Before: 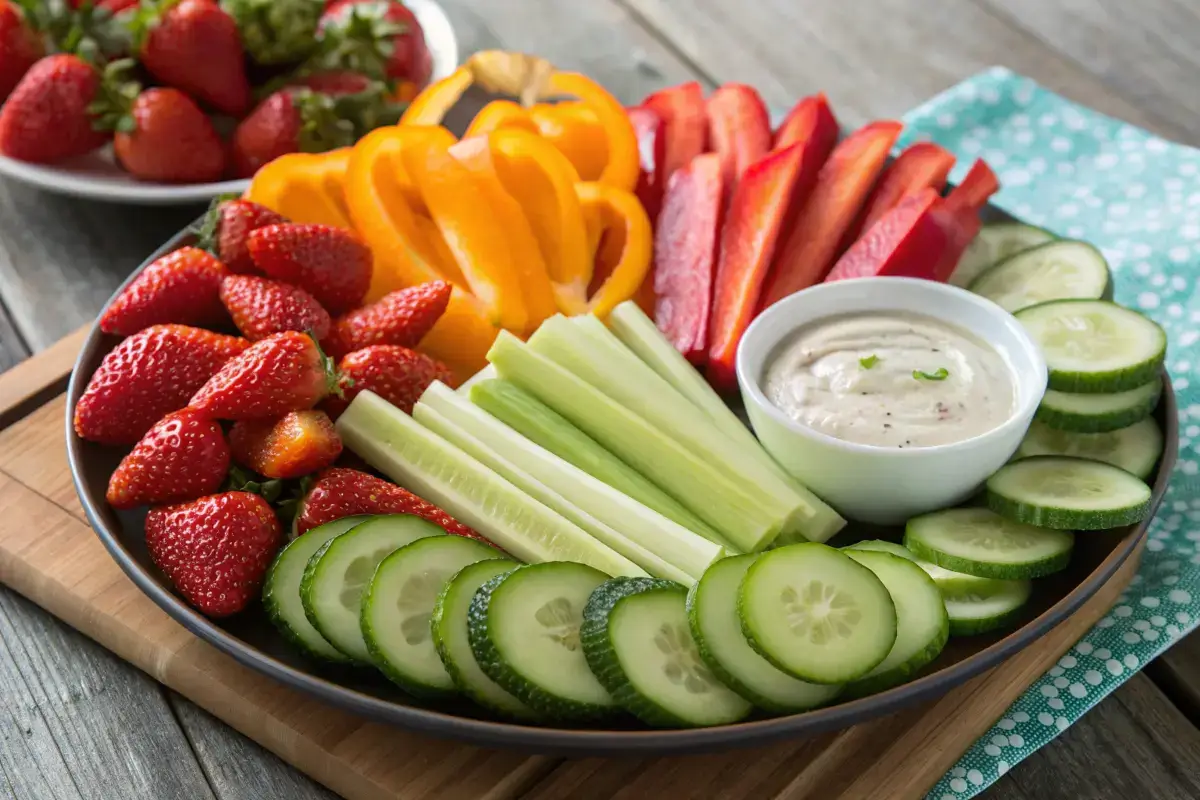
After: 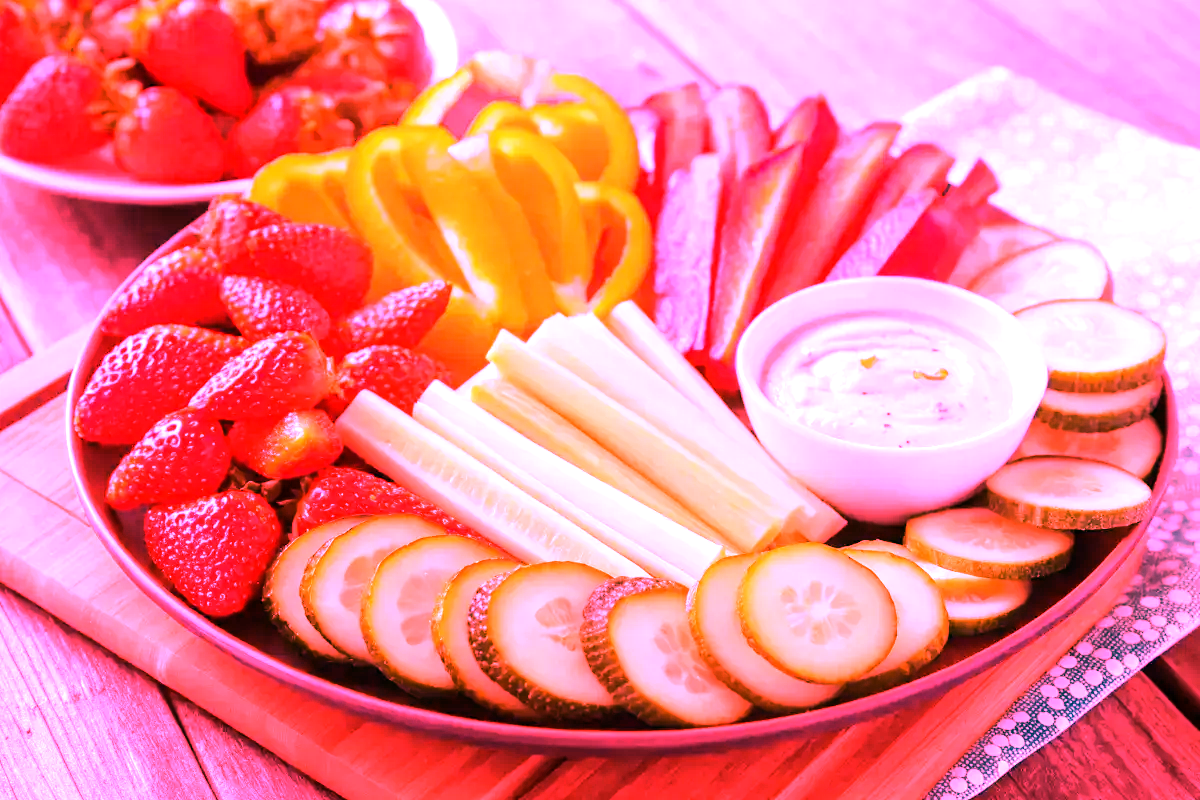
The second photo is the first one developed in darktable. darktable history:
white balance: red 4.26, blue 1.802
tone equalizer: -8 EV -0.417 EV, -7 EV -0.389 EV, -6 EV -0.333 EV, -5 EV -0.222 EV, -3 EV 0.222 EV, -2 EV 0.333 EV, -1 EV 0.389 EV, +0 EV 0.417 EV, edges refinement/feathering 500, mask exposure compensation -1.57 EV, preserve details no
